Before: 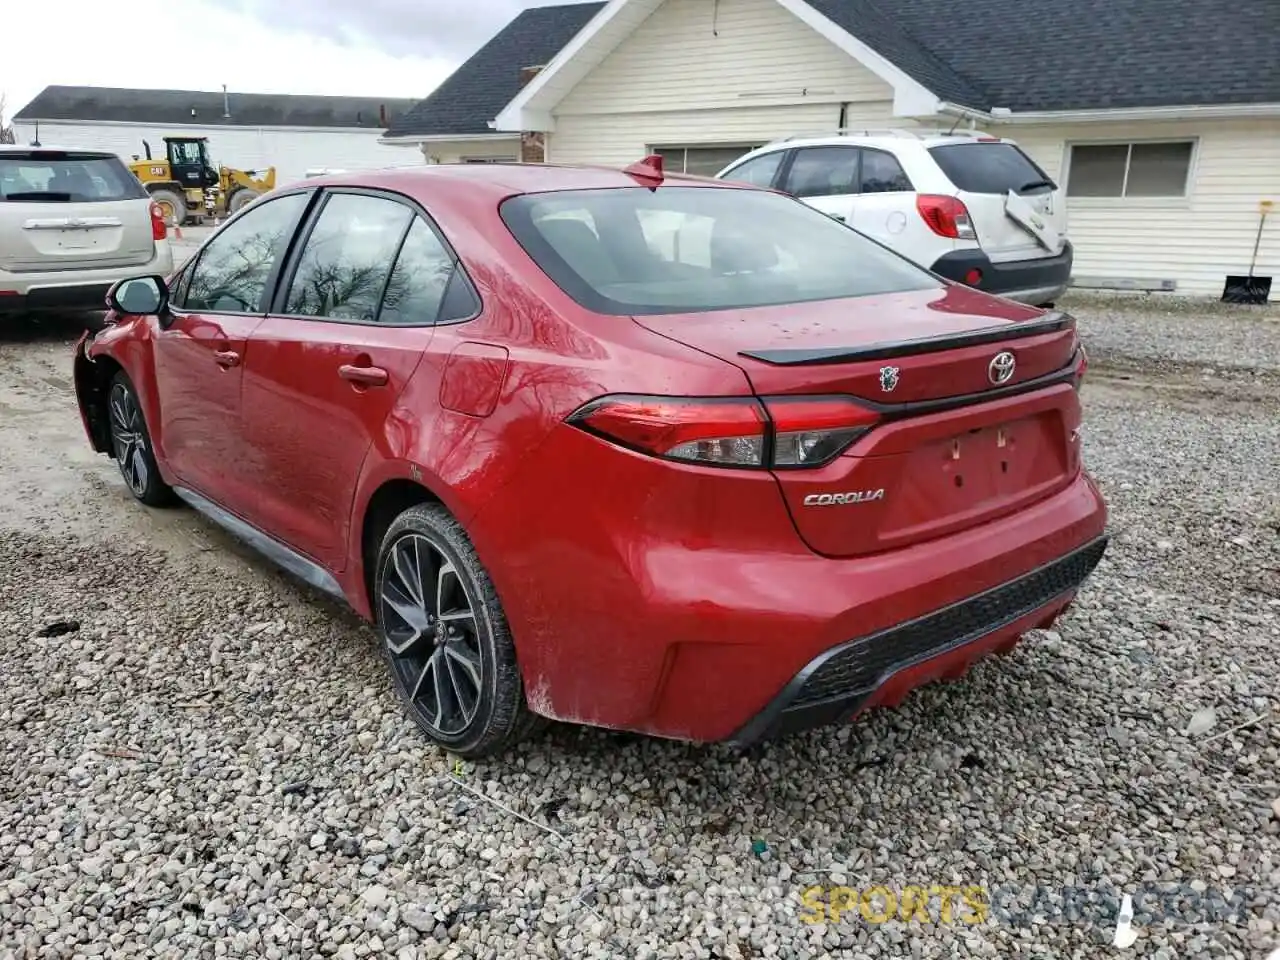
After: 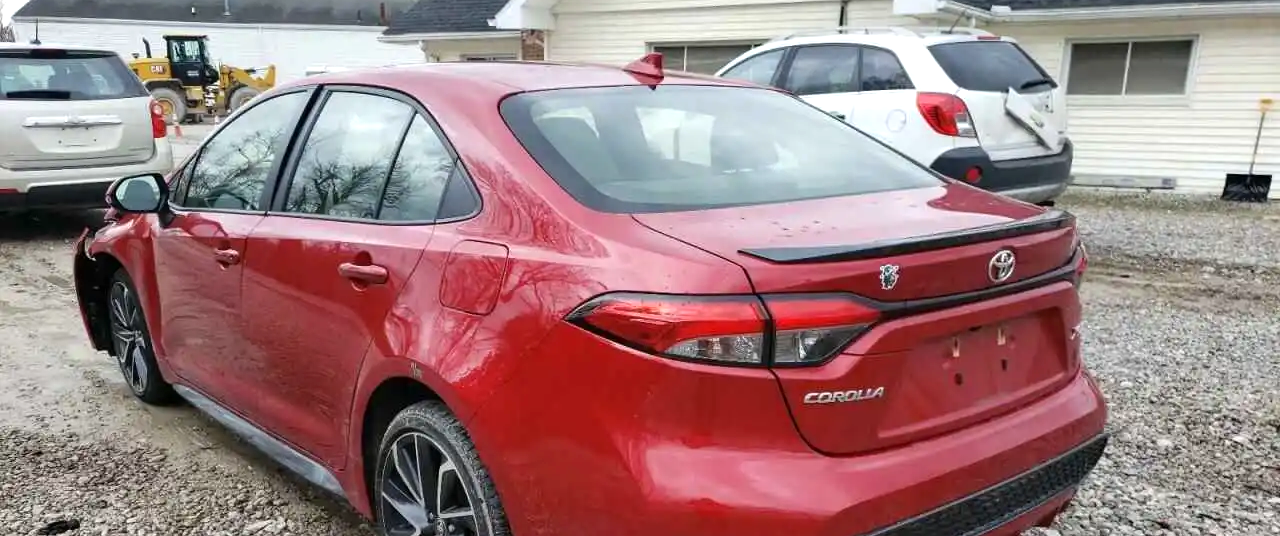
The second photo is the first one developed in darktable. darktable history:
exposure: exposure 0.245 EV, compensate highlight preservation false
crop and rotate: top 10.629%, bottom 33.442%
